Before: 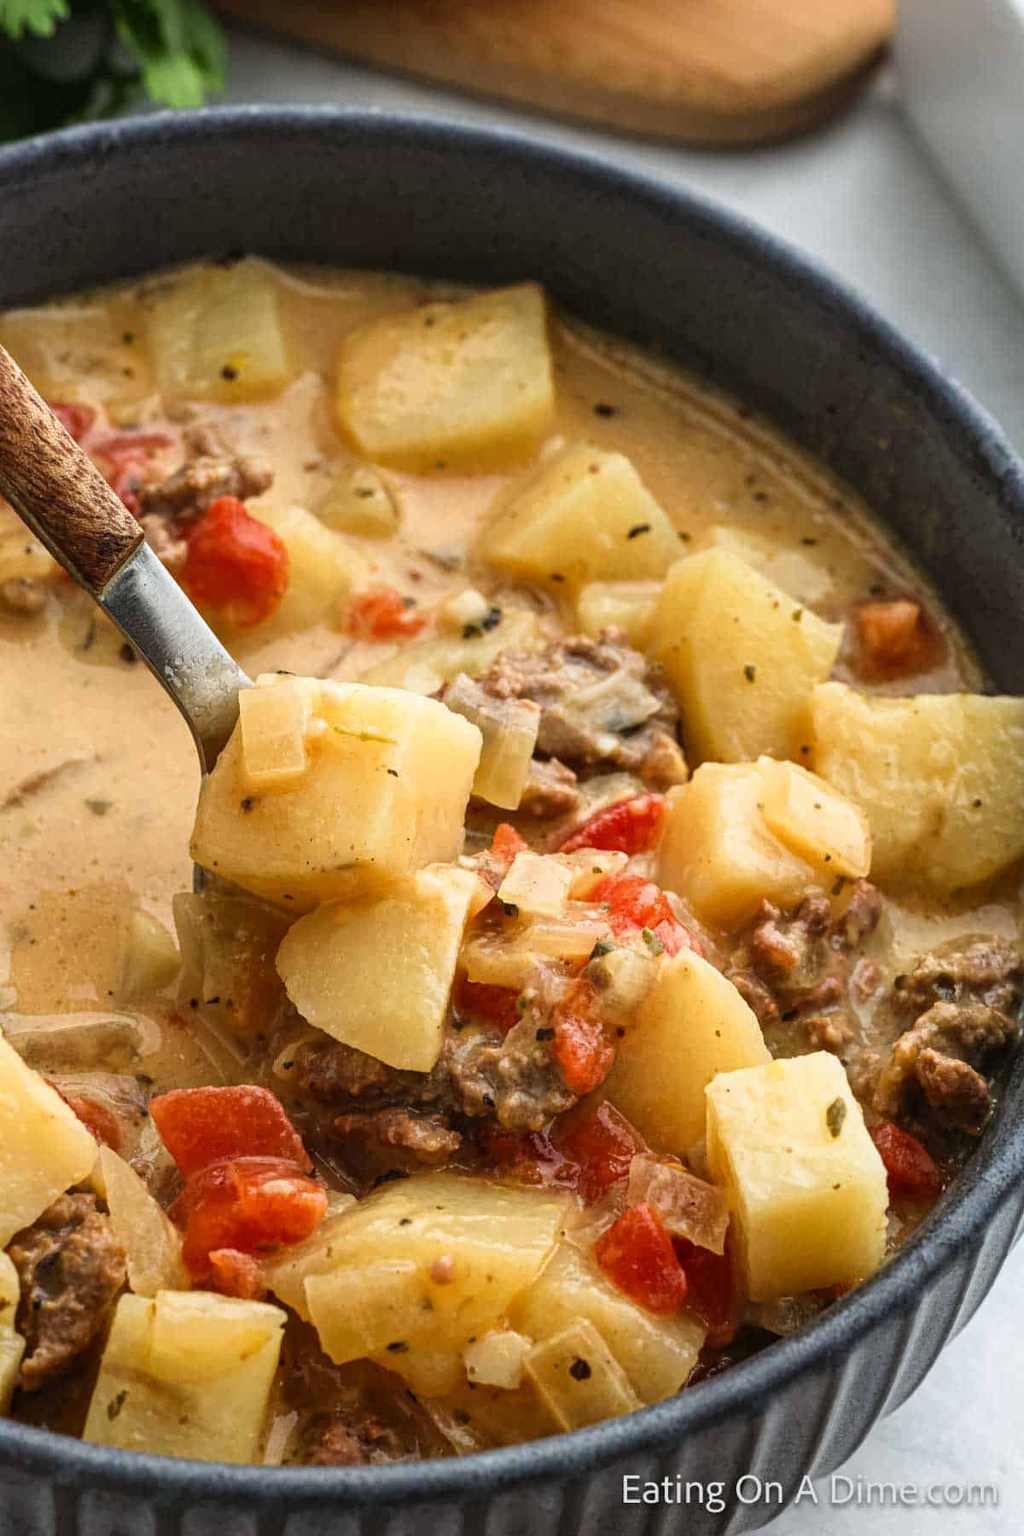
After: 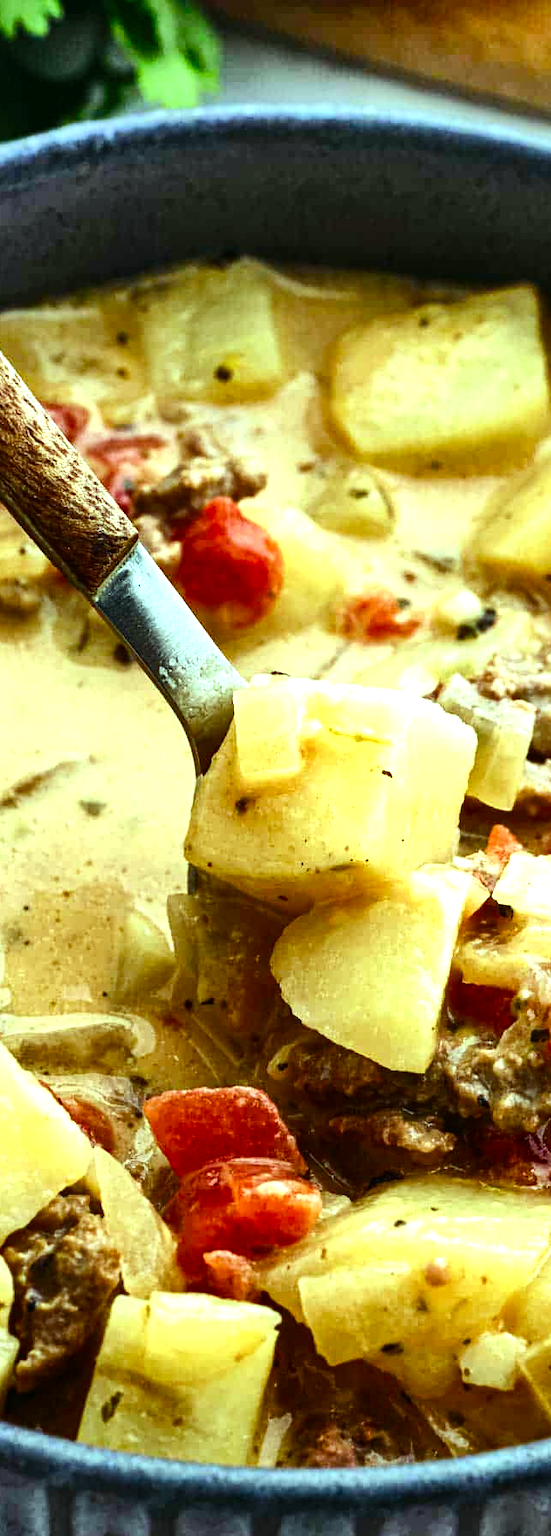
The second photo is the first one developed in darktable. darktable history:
shadows and highlights: shadows 75, highlights -25, soften with gaussian
exposure: compensate highlight preservation false
white balance: emerald 1
color balance: mode lift, gamma, gain (sRGB), lift [0.997, 0.979, 1.021, 1.011], gamma [1, 1.084, 0.916, 0.998], gain [1, 0.87, 1.13, 1.101], contrast 4.55%, contrast fulcrum 38.24%, output saturation 104.09%
contrast brightness saturation: contrast 0.09, saturation 0.28
crop: left 0.587%, right 45.588%, bottom 0.086%
tone equalizer: -8 EV -0.417 EV, -7 EV -0.389 EV, -6 EV -0.333 EV, -5 EV -0.222 EV, -3 EV 0.222 EV, -2 EV 0.333 EV, -1 EV 0.389 EV, +0 EV 0.417 EV, edges refinement/feathering 500, mask exposure compensation -1.57 EV, preserve details no
color balance rgb: shadows lift › luminance -20%, power › hue 72.24°, highlights gain › luminance 15%, global offset › hue 171.6°, perceptual saturation grading › highlights -30%, perceptual saturation grading › shadows 20%, global vibrance 30%, contrast 10%
